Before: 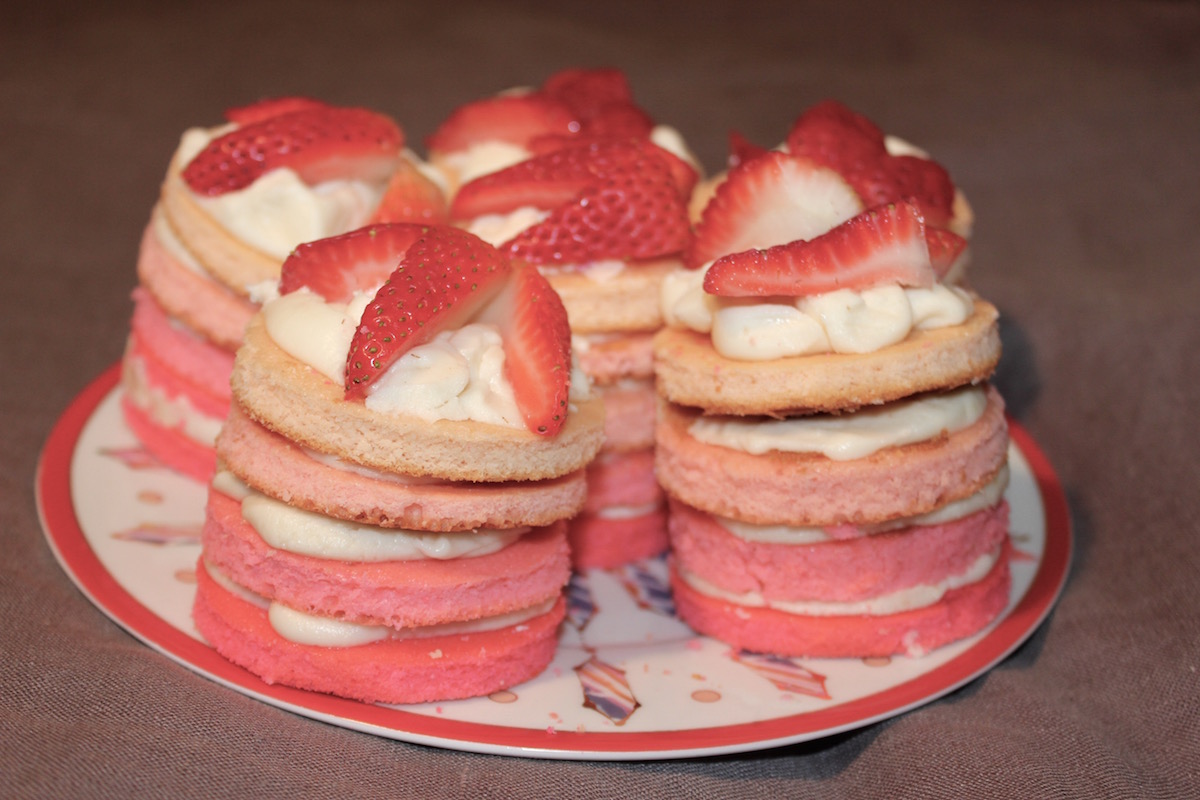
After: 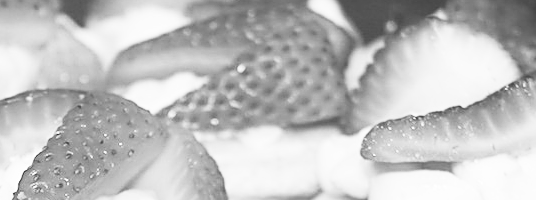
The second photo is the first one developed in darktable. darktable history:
contrast brightness saturation: contrast 0.53, brightness 0.47, saturation -1
sharpen: on, module defaults
crop: left 28.64%, top 16.832%, right 26.637%, bottom 58.055%
